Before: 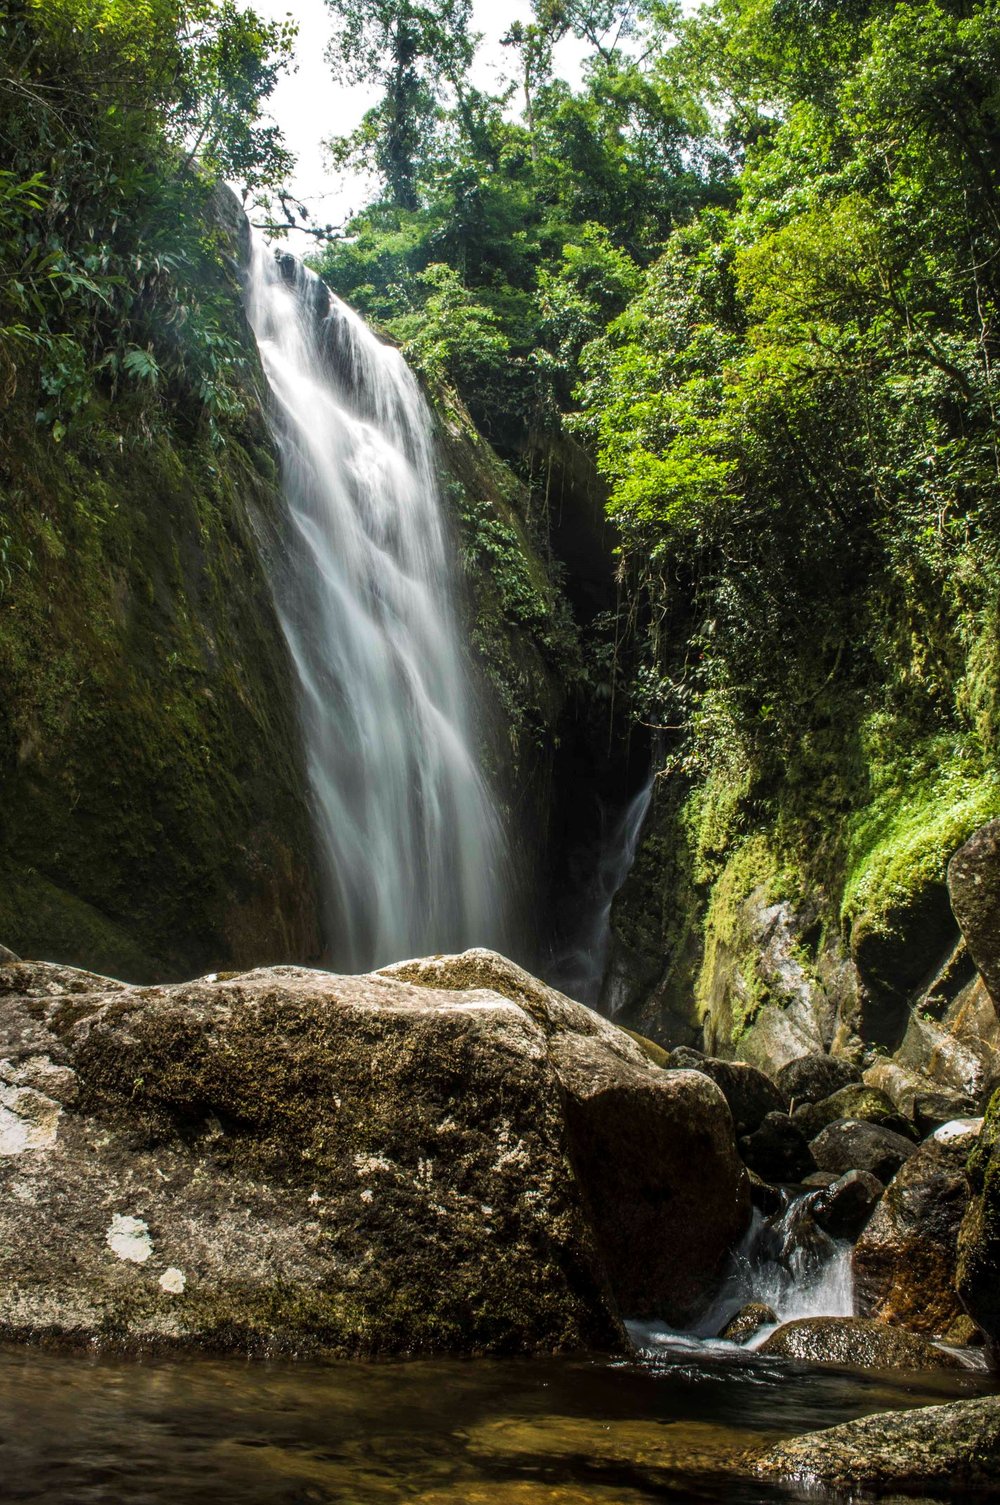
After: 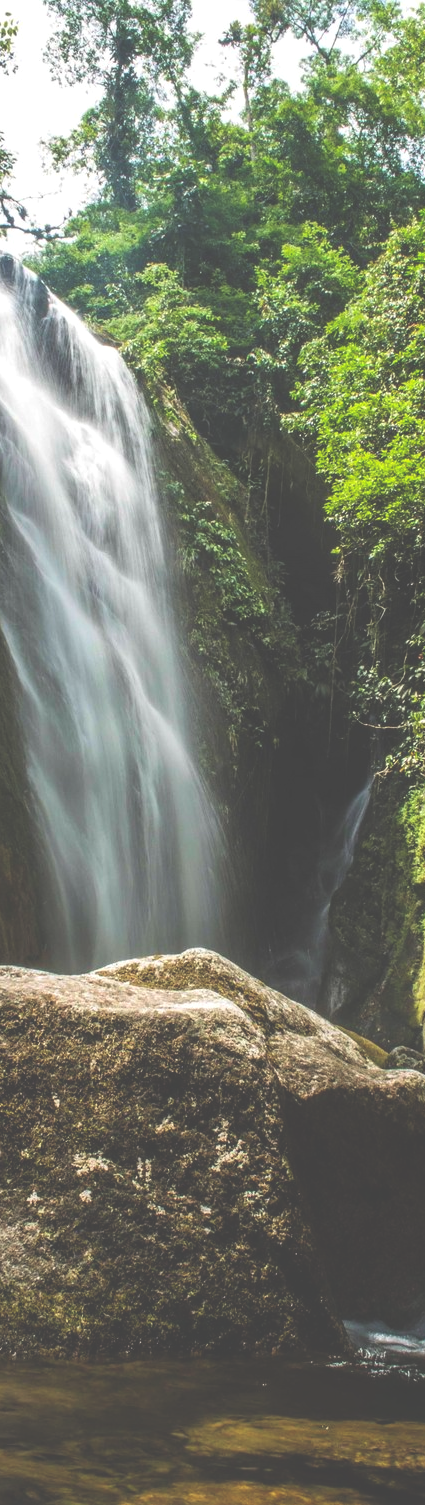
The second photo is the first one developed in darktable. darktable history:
exposure: black level correction -0.042, exposure 0.062 EV, compensate exposure bias true, compensate highlight preservation false
crop: left 28.16%, right 29.289%
contrast brightness saturation: contrast 0.032, brightness 0.059, saturation 0.128
